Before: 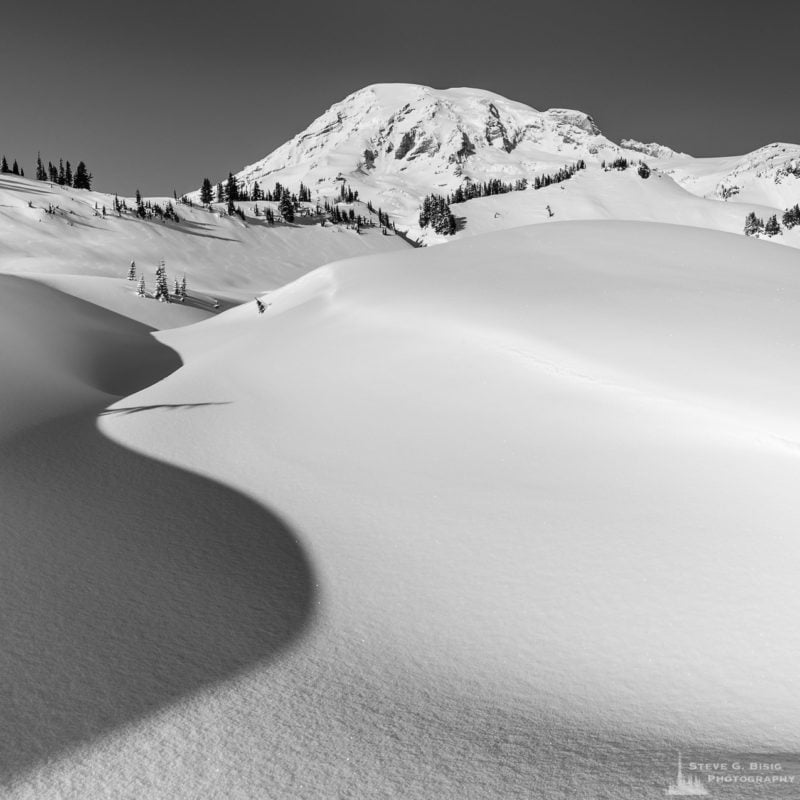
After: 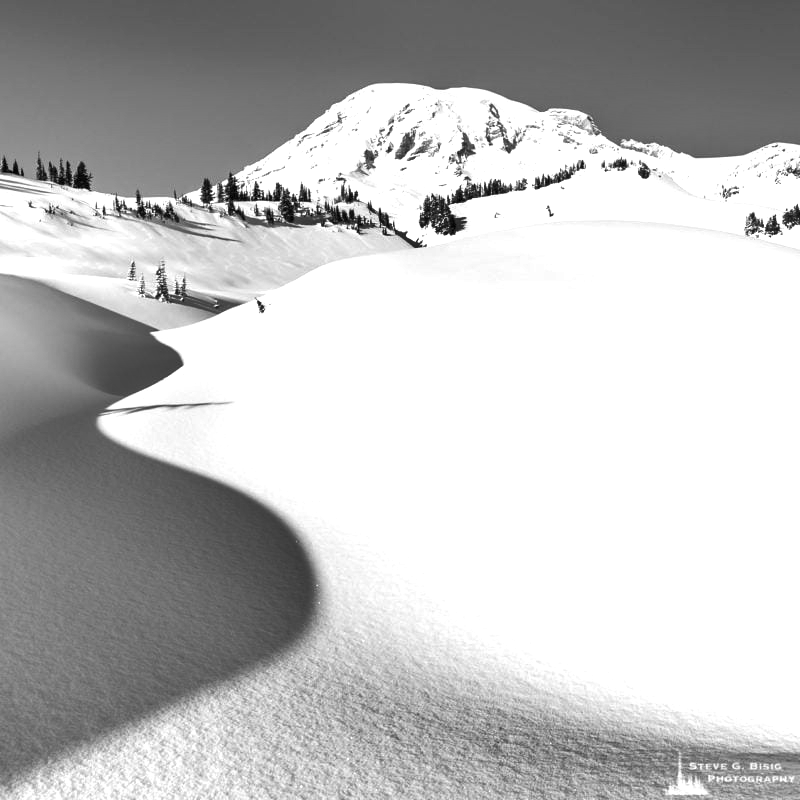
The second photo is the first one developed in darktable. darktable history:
exposure: black level correction 0, exposure 1 EV, compensate exposure bias true, compensate highlight preservation false
shadows and highlights: highlights color adjustment 0%, low approximation 0.01, soften with gaussian
color calibration: output gray [0.22, 0.42, 0.37, 0], gray › normalize channels true, illuminant same as pipeline (D50), adaptation XYZ, x 0.346, y 0.359, gamut compression 0
